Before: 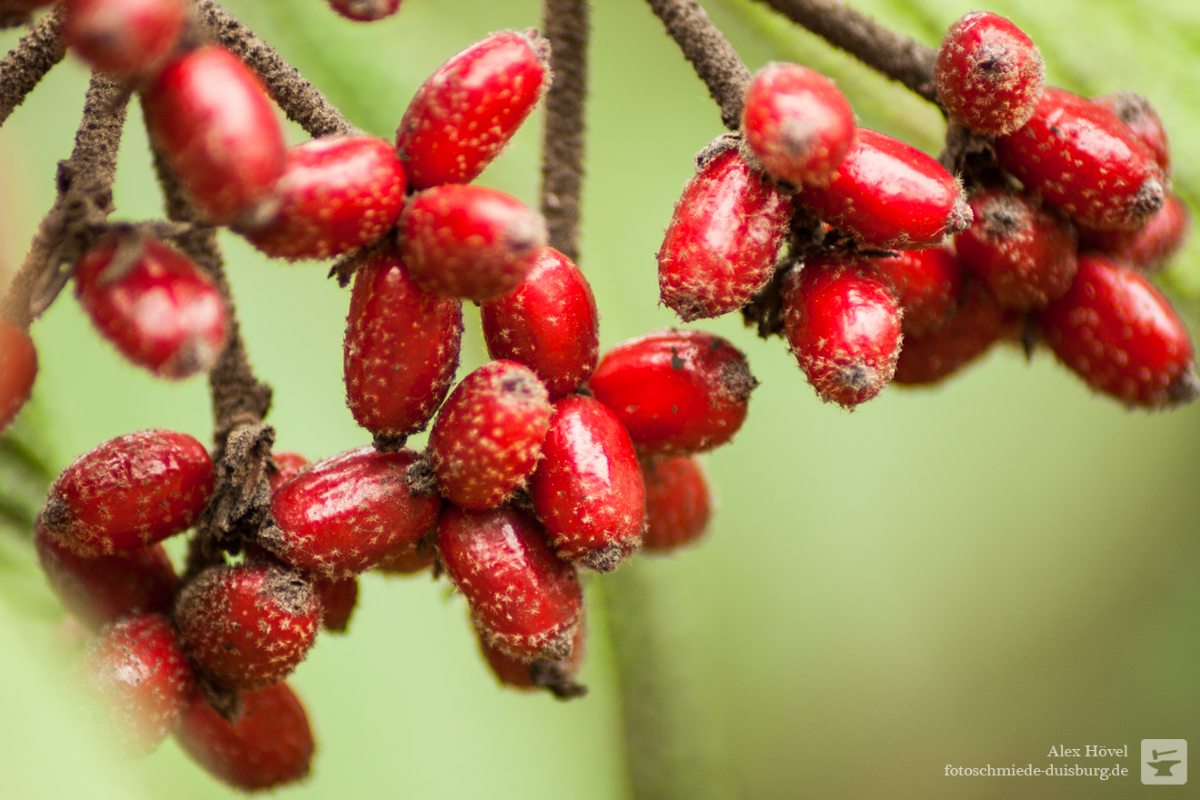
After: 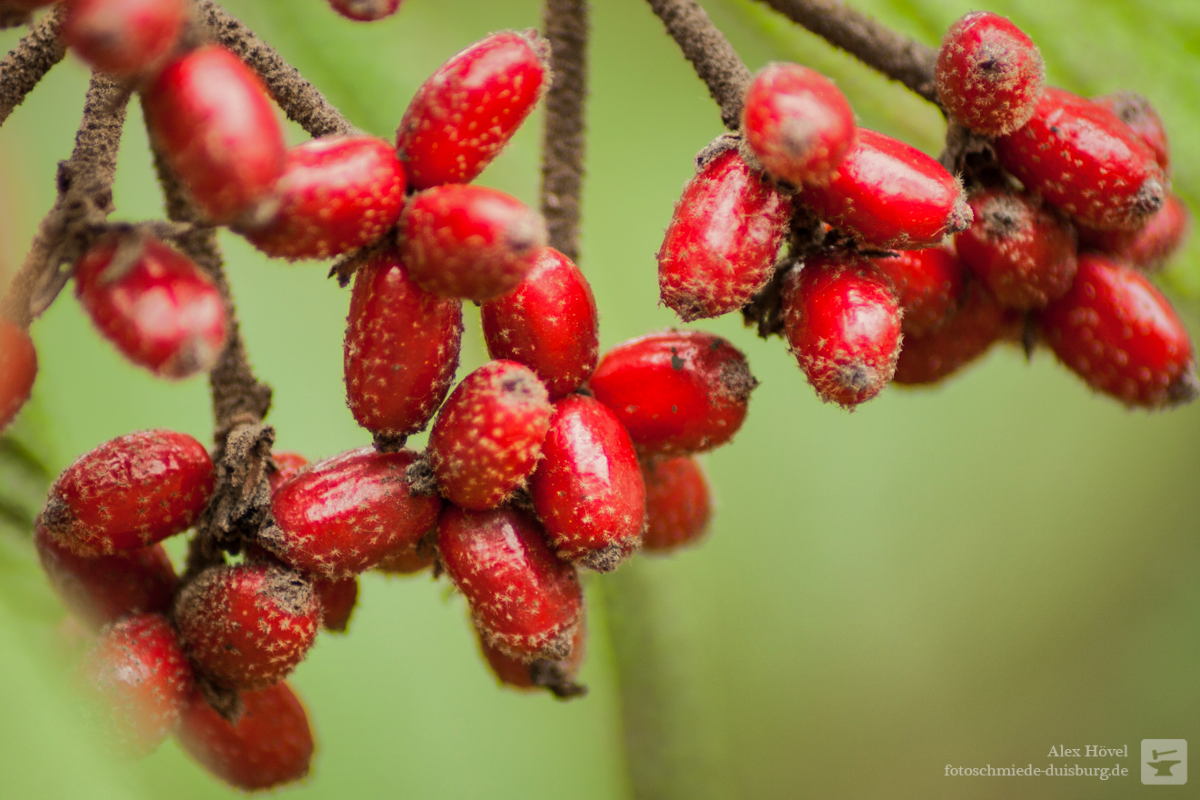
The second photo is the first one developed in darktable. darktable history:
shadows and highlights: shadows 25.19, highlights -70.95, highlights color adjustment 52.84%
